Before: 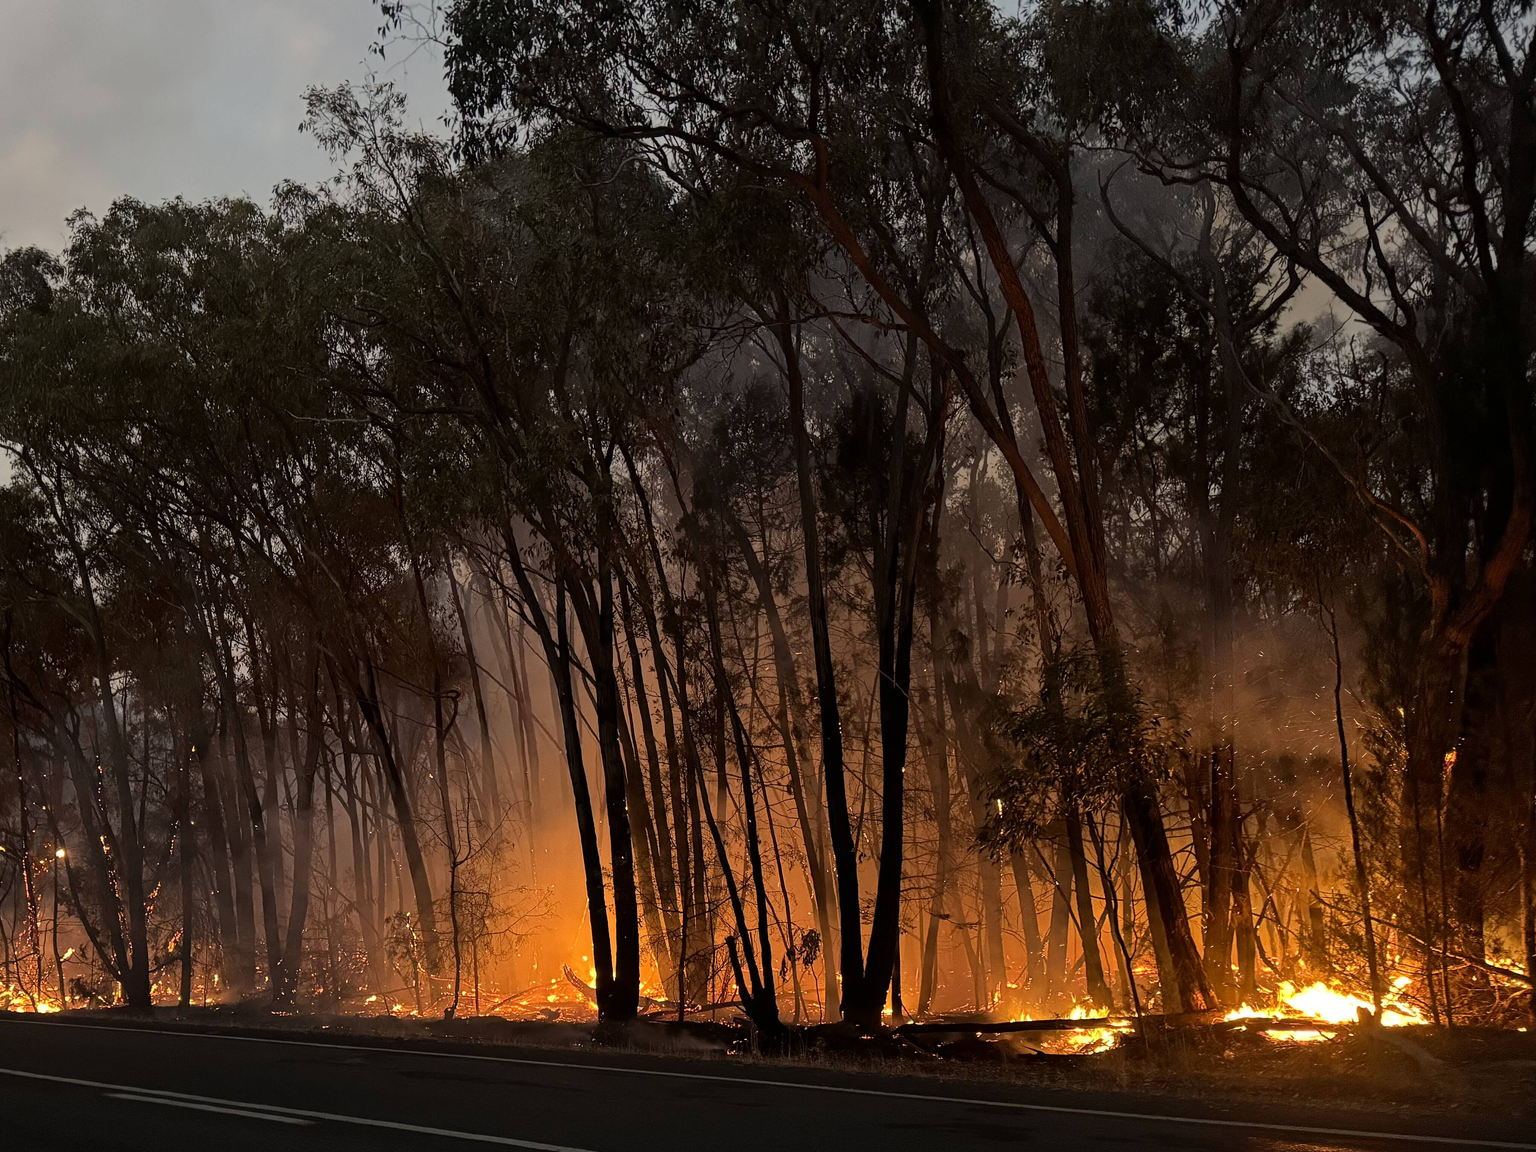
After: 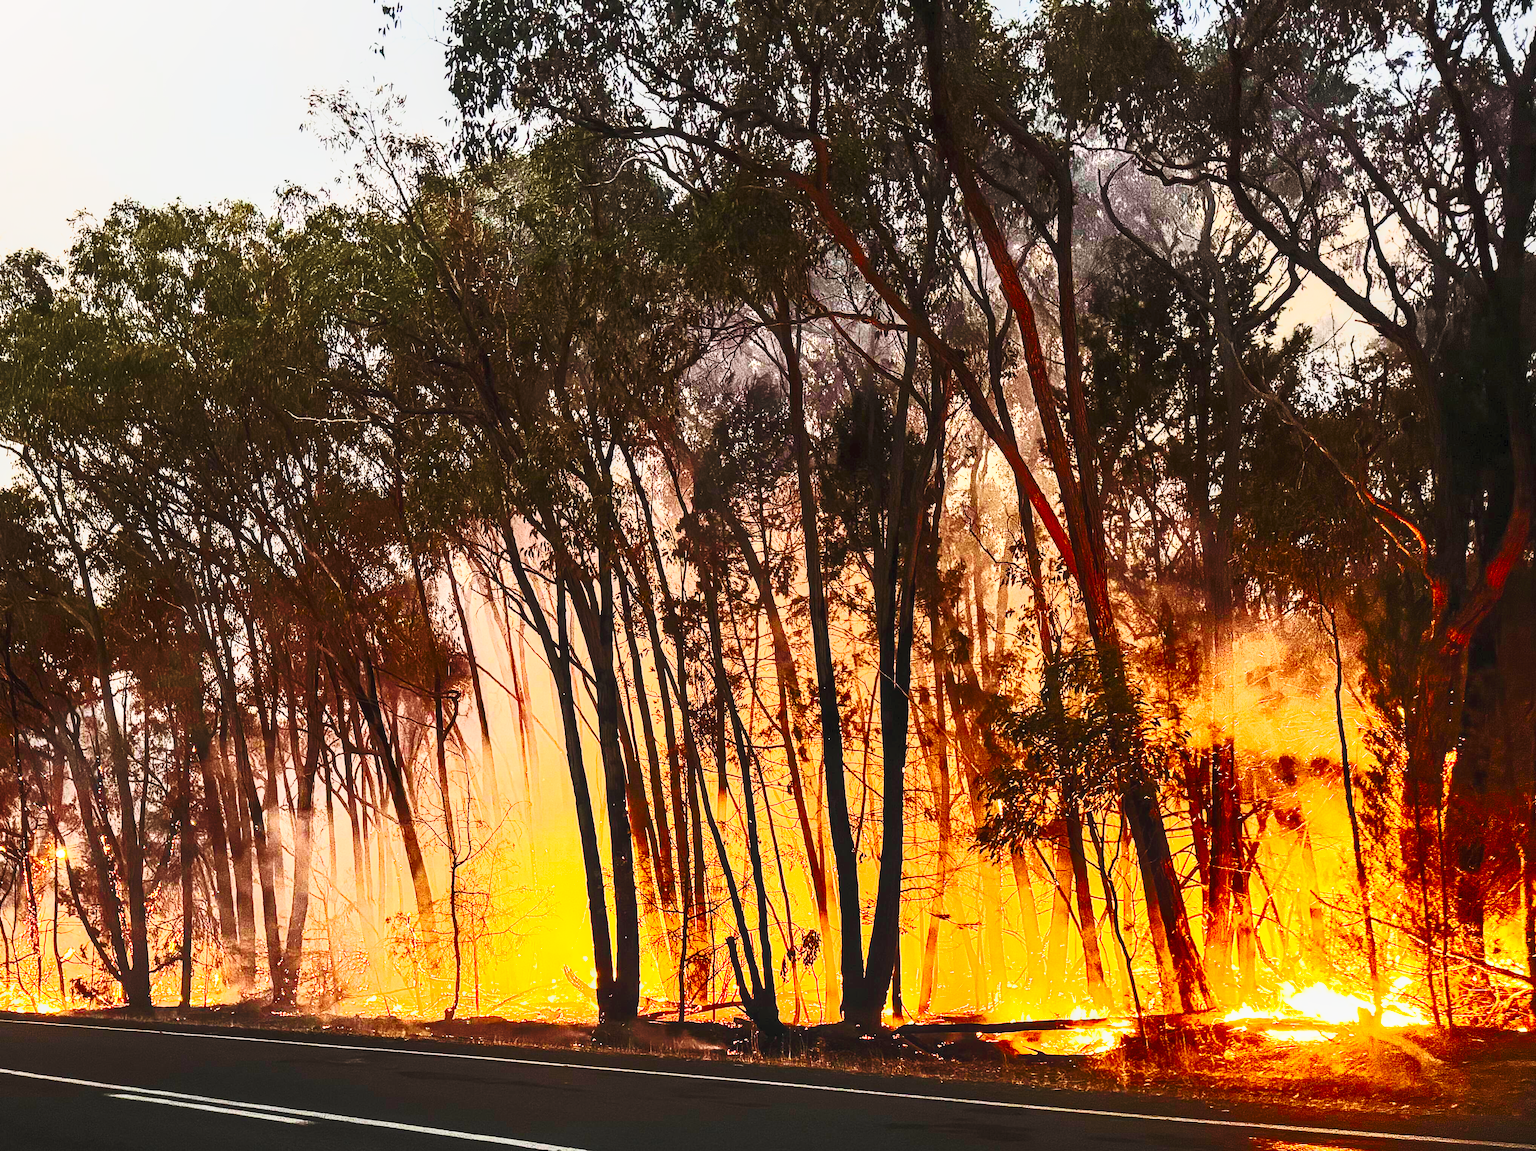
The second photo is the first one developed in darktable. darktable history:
exposure: exposure 1.089 EV, compensate highlight preservation false
local contrast: on, module defaults
contrast brightness saturation: contrast 0.83, brightness 0.59, saturation 0.59
base curve: curves: ch0 [(0, 0) (0.032, 0.037) (0.105, 0.228) (0.435, 0.76) (0.856, 0.983) (1, 1)], preserve colors none
